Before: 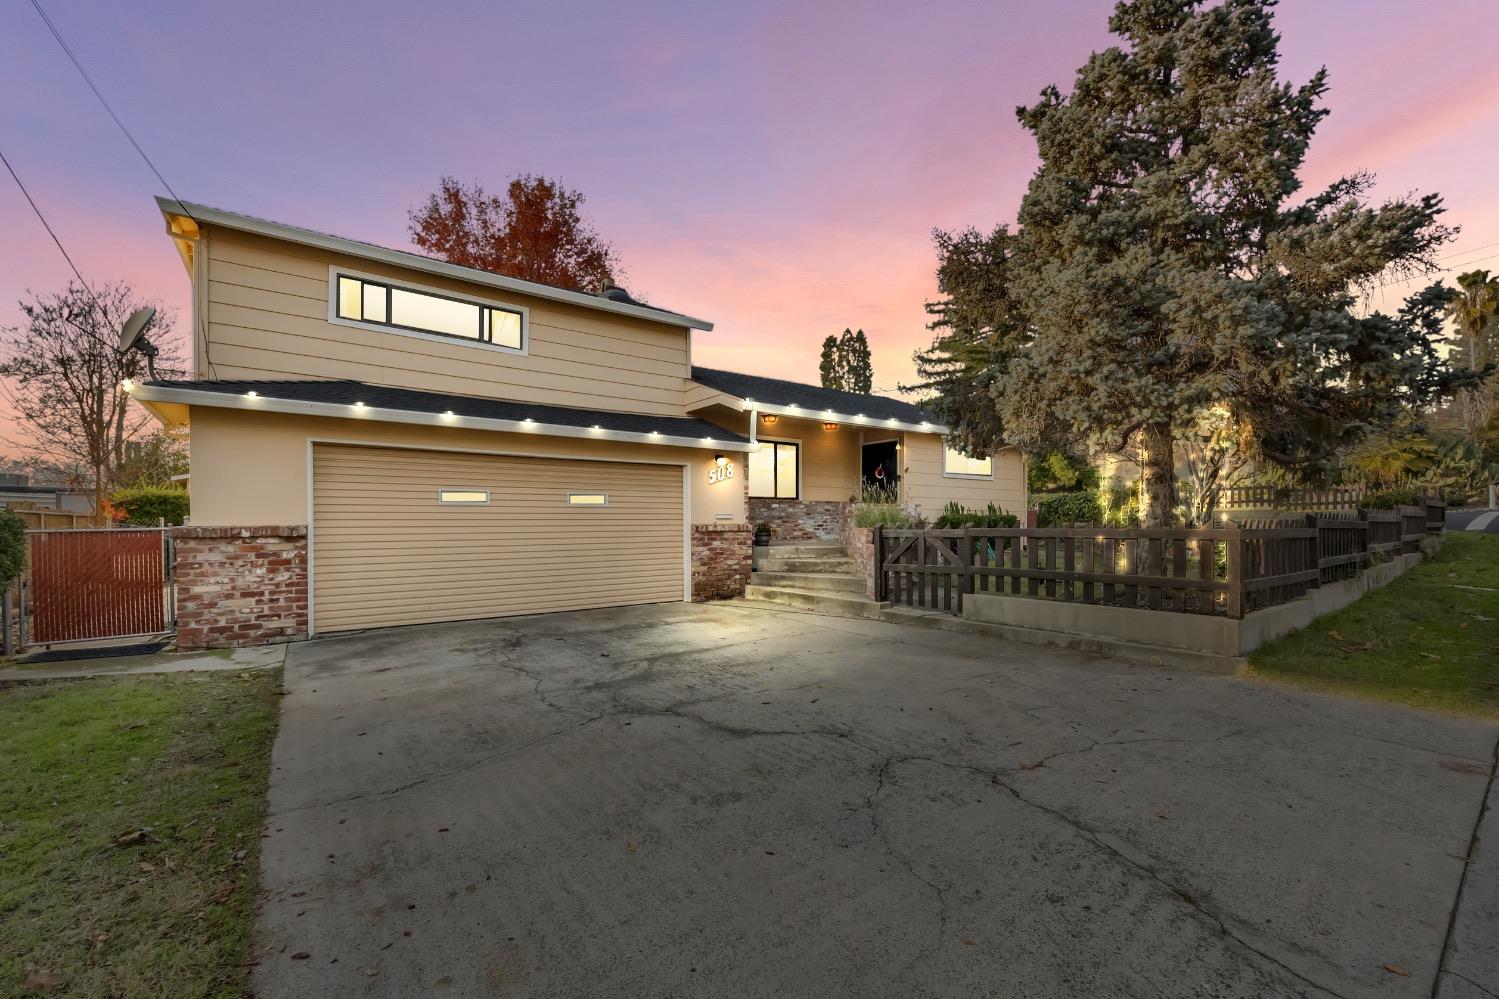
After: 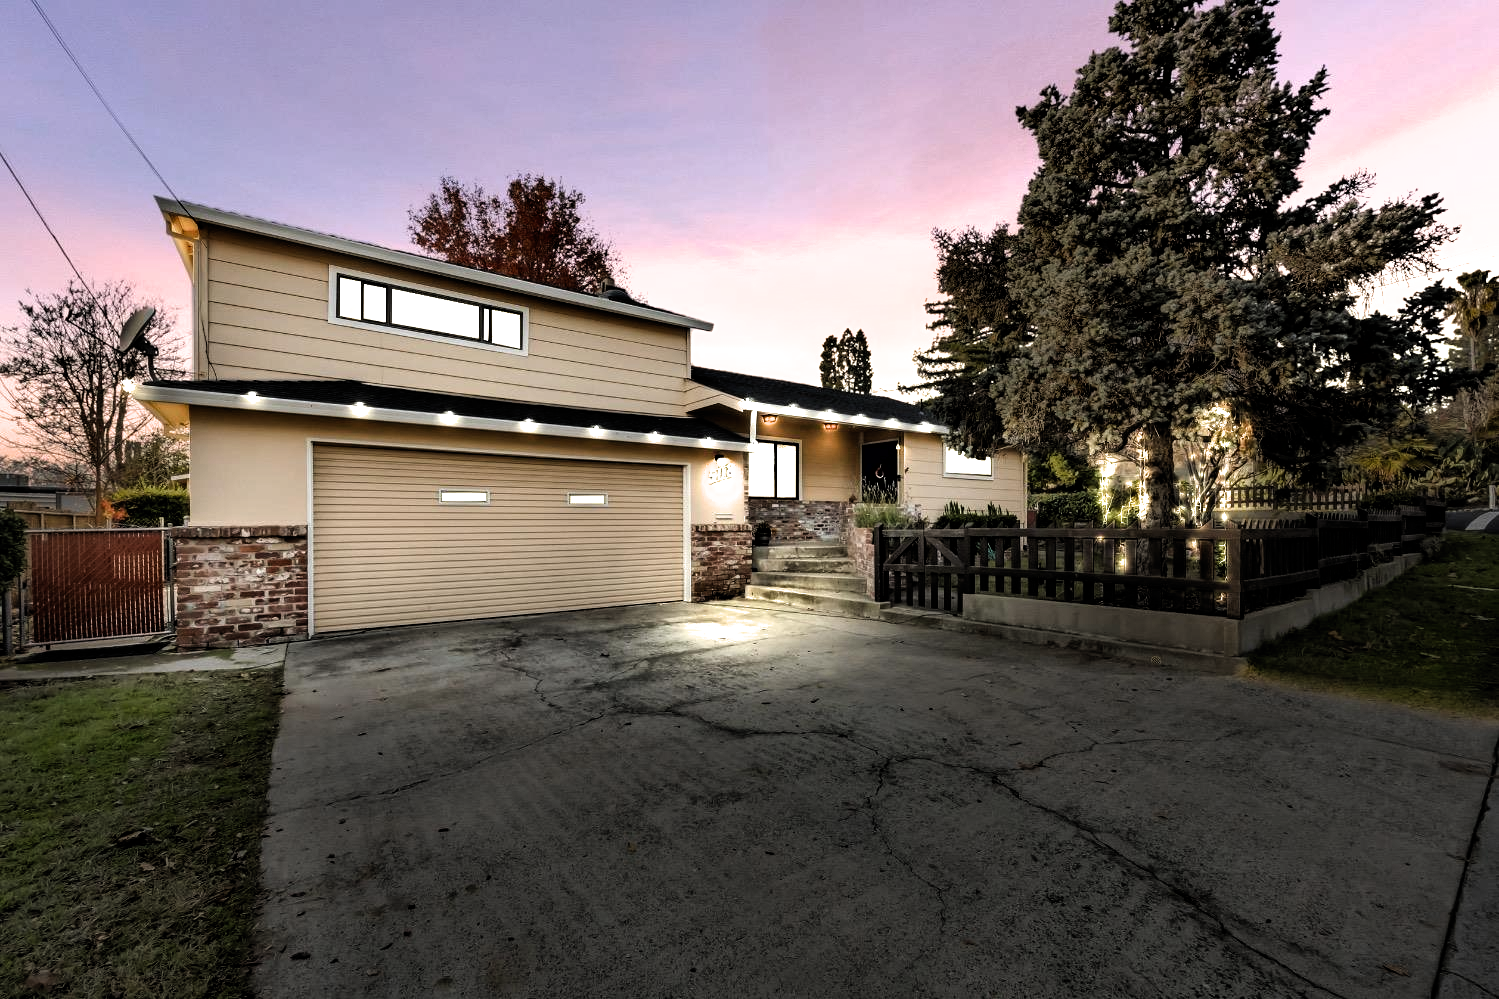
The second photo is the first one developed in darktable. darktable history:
filmic rgb: black relative exposure -8.25 EV, white relative exposure 2.22 EV, threshold 3.05 EV, hardness 7.13, latitude 86.63%, contrast 1.681, highlights saturation mix -3.72%, shadows ↔ highlights balance -2.14%, color science v6 (2022), enable highlight reconstruction true
